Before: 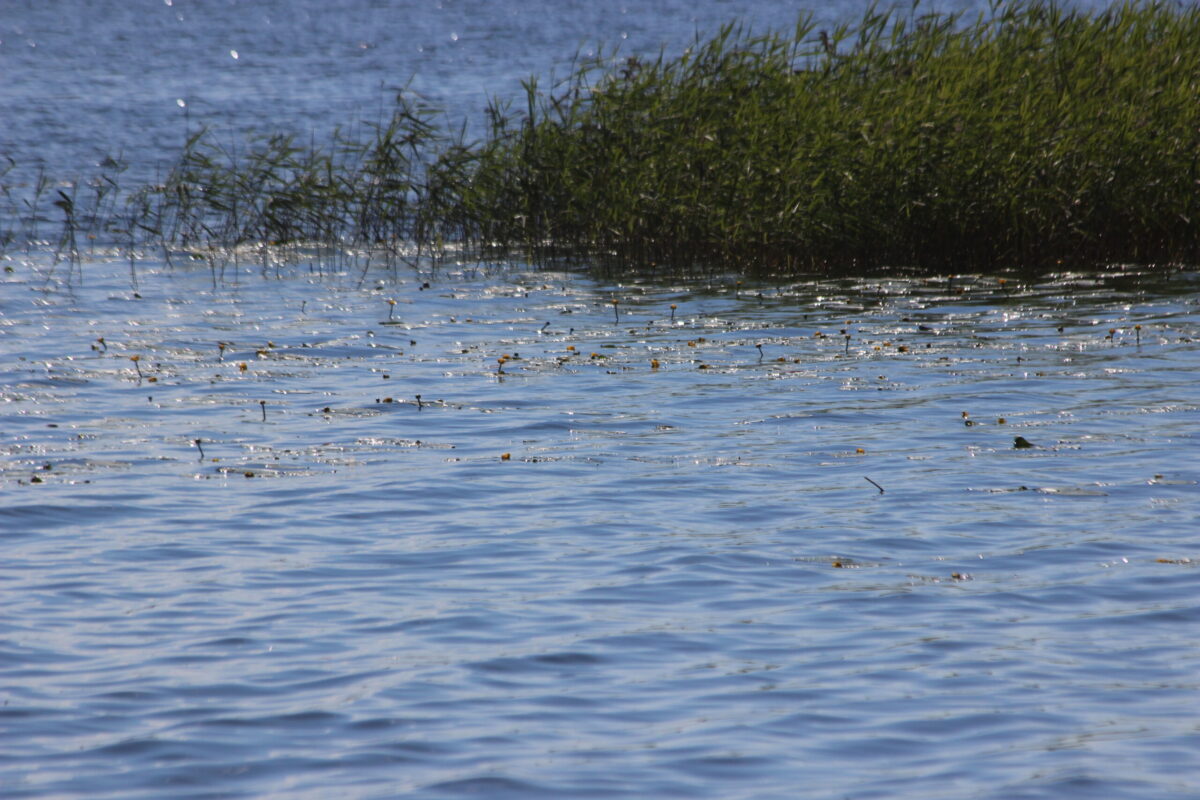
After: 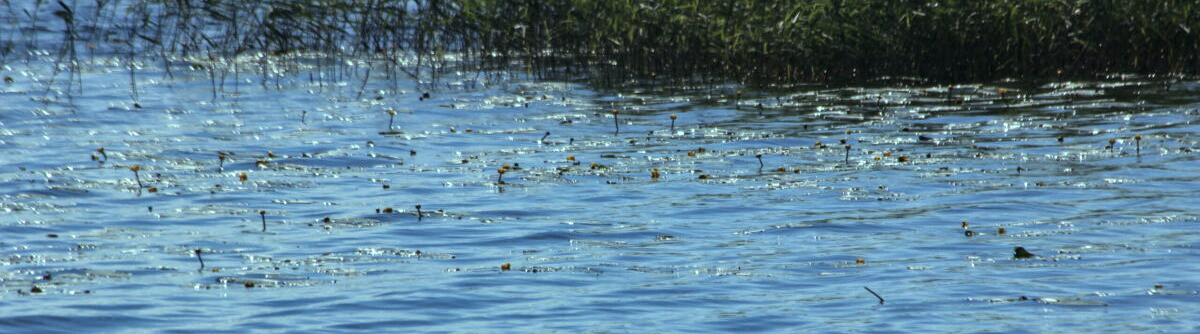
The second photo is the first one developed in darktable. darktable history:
local contrast: on, module defaults
crop and rotate: top 23.84%, bottom 34.294%
color balance: mode lift, gamma, gain (sRGB), lift [0.997, 0.979, 1.021, 1.011], gamma [1, 1.084, 0.916, 0.998], gain [1, 0.87, 1.13, 1.101], contrast 4.55%, contrast fulcrum 38.24%, output saturation 104.09%
shadows and highlights: low approximation 0.01, soften with gaussian
